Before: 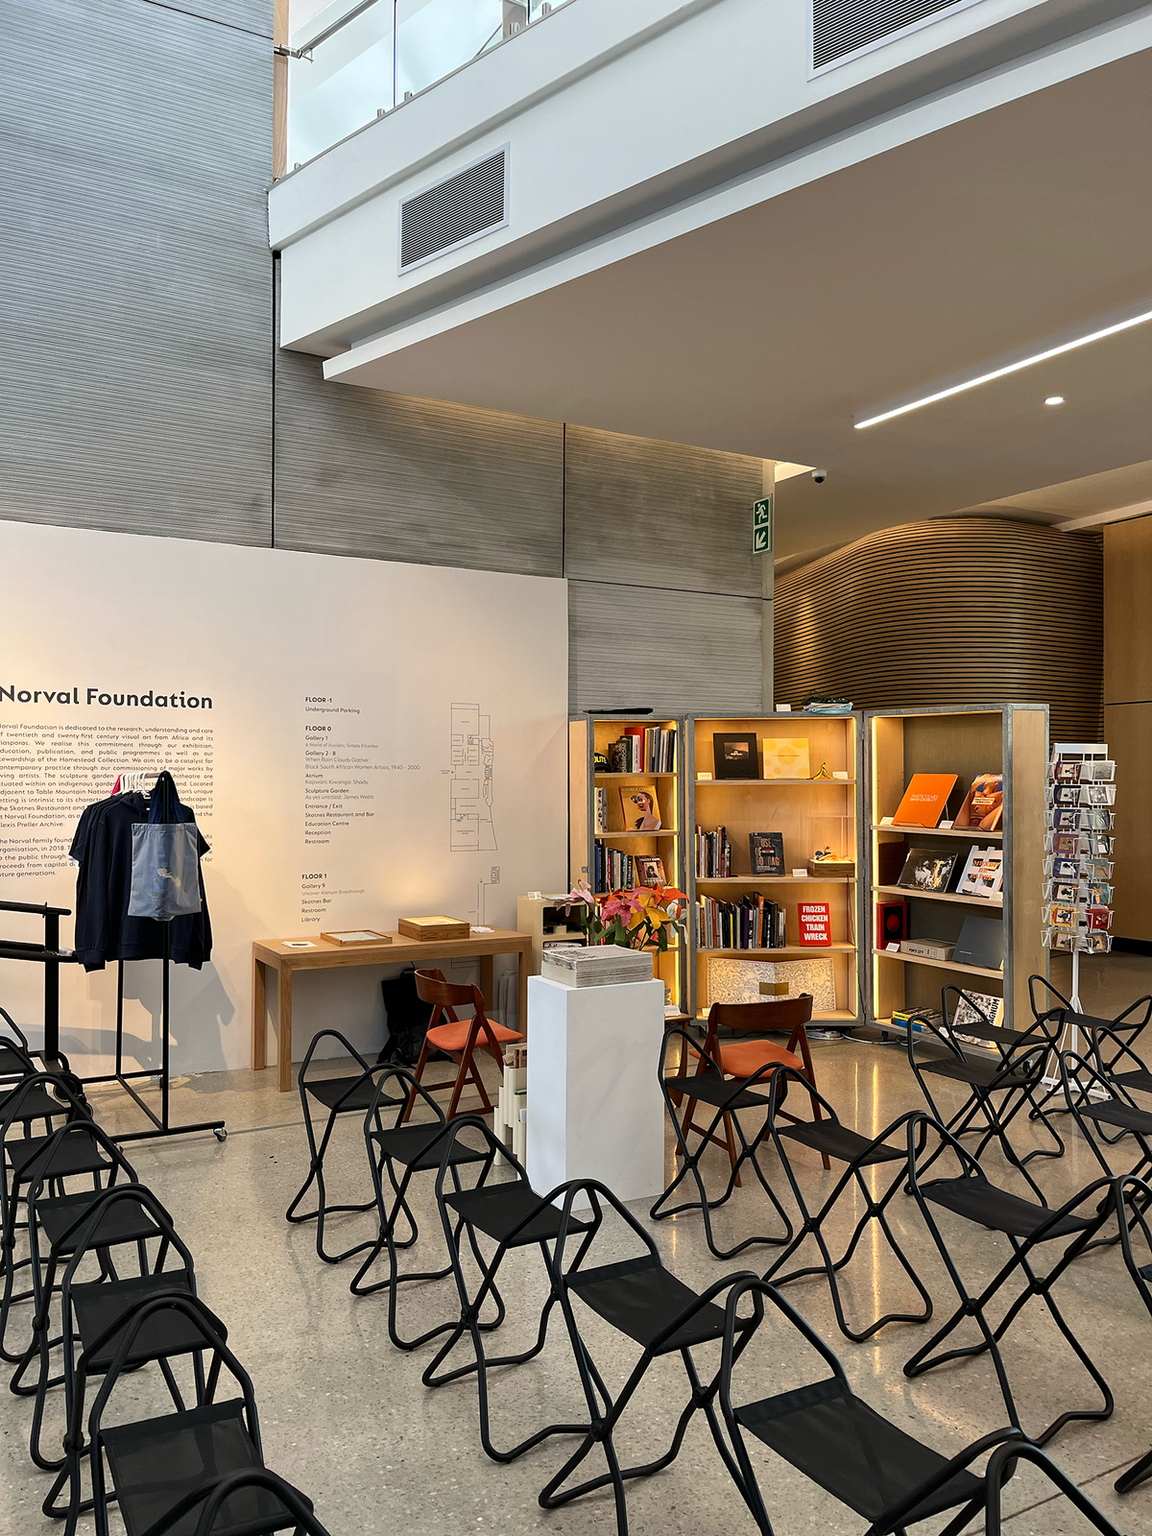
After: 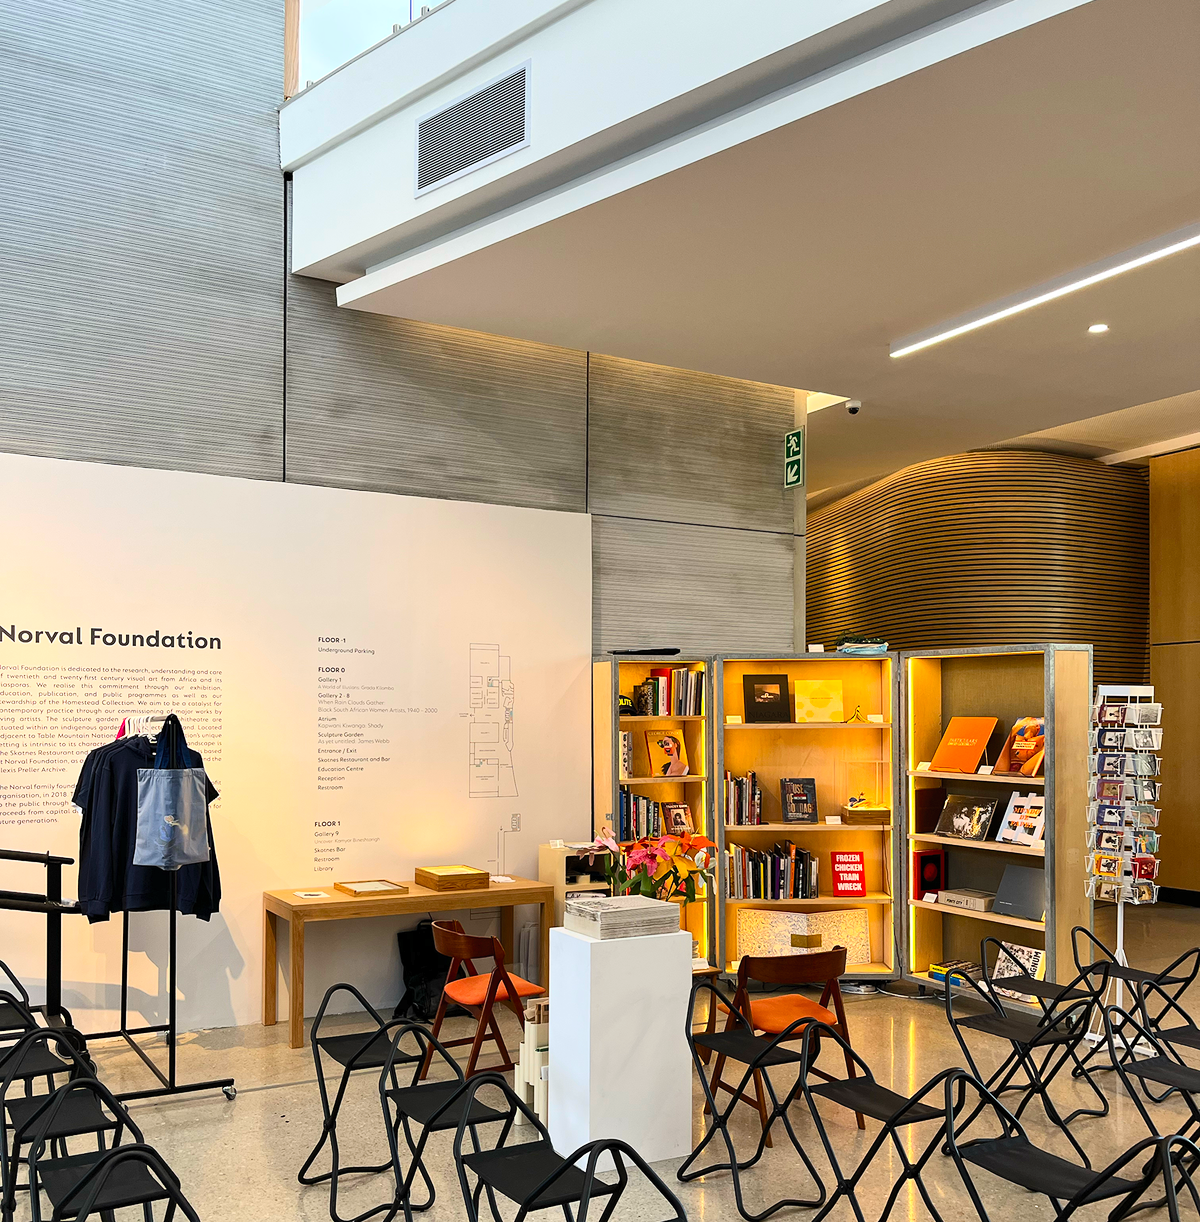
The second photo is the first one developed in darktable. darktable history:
color balance rgb: perceptual saturation grading › global saturation 18.282%
contrast brightness saturation: contrast 0.201, brightness 0.16, saturation 0.218
crop: top 5.624%, bottom 17.979%
